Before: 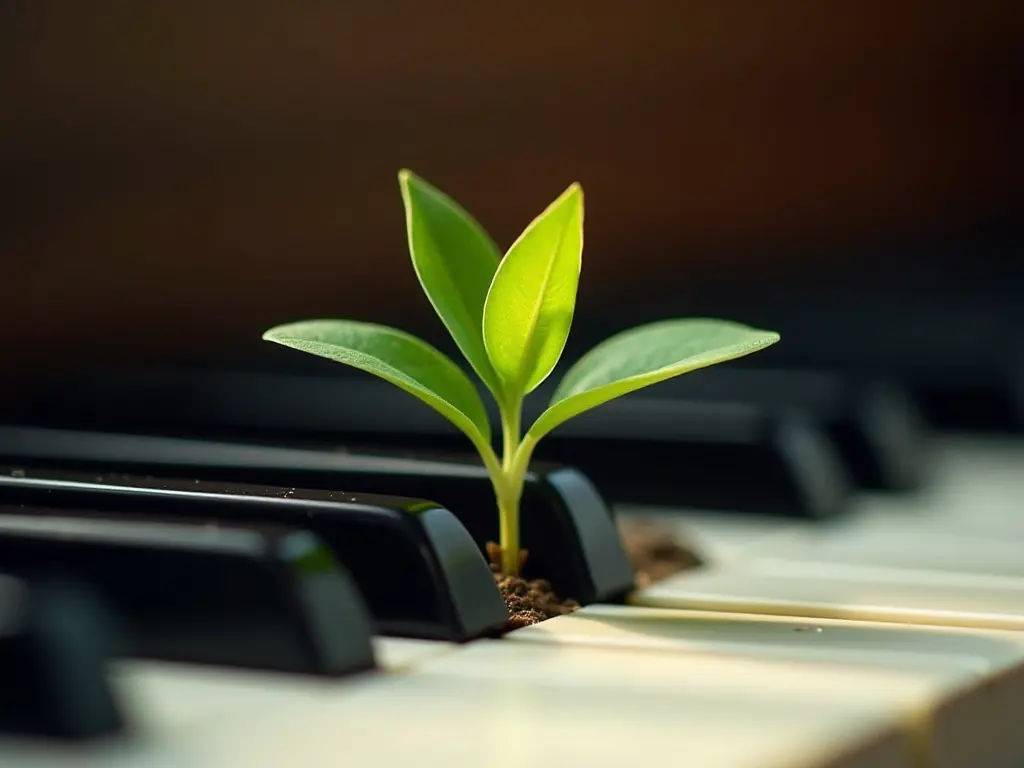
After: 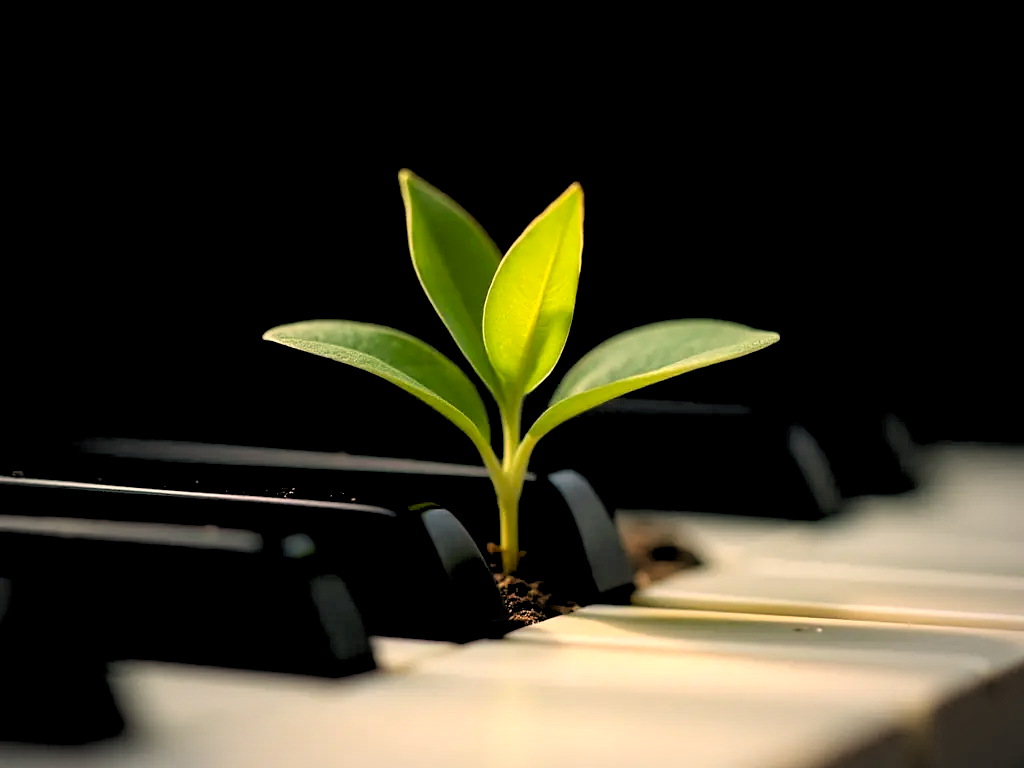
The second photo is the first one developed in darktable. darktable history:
rgb levels: levels [[0.034, 0.472, 0.904], [0, 0.5, 1], [0, 0.5, 1]]
color zones: mix -62.47%
vignetting: fall-off radius 70%, automatic ratio true
color correction: highlights a* 11.96, highlights b* 11.58
